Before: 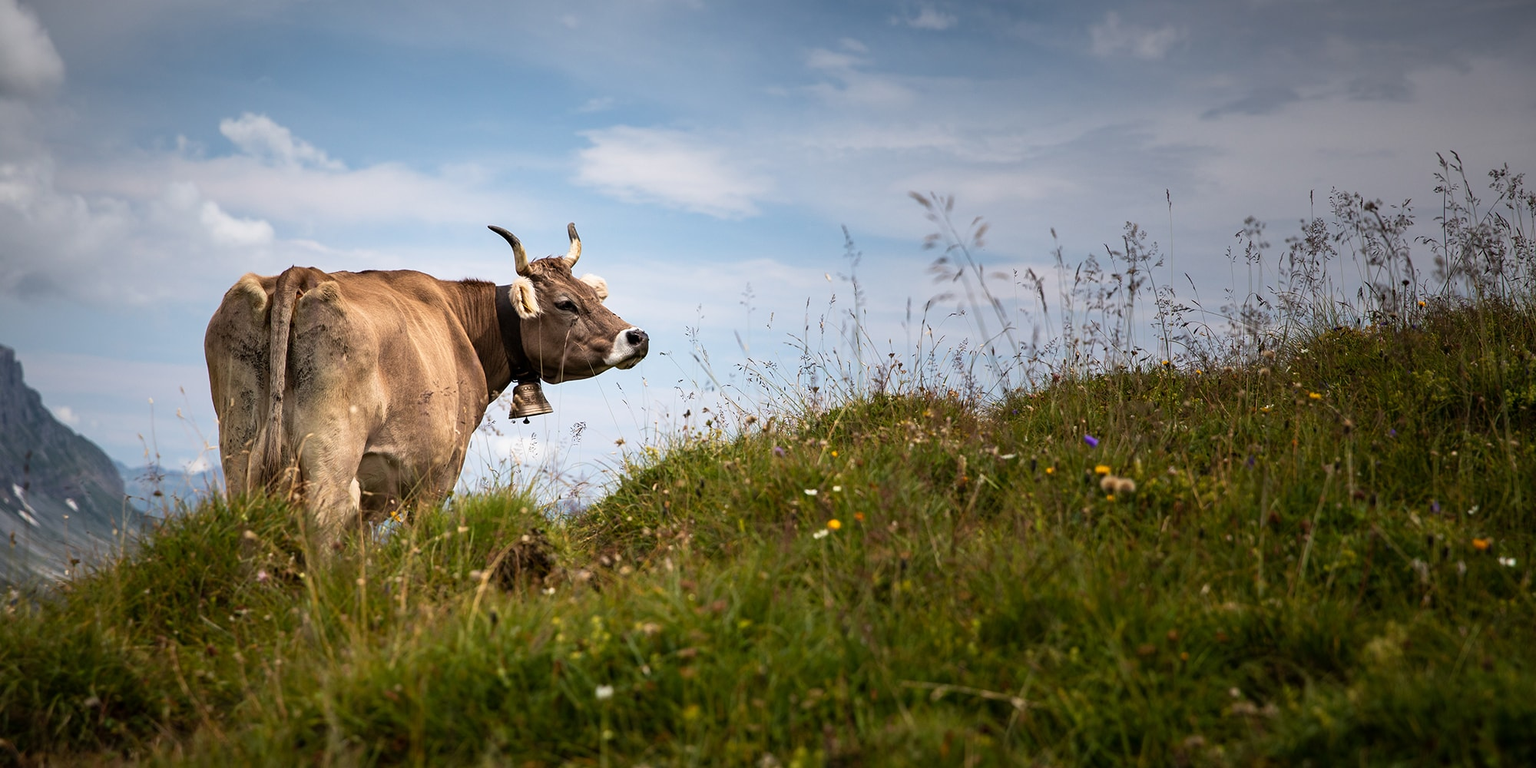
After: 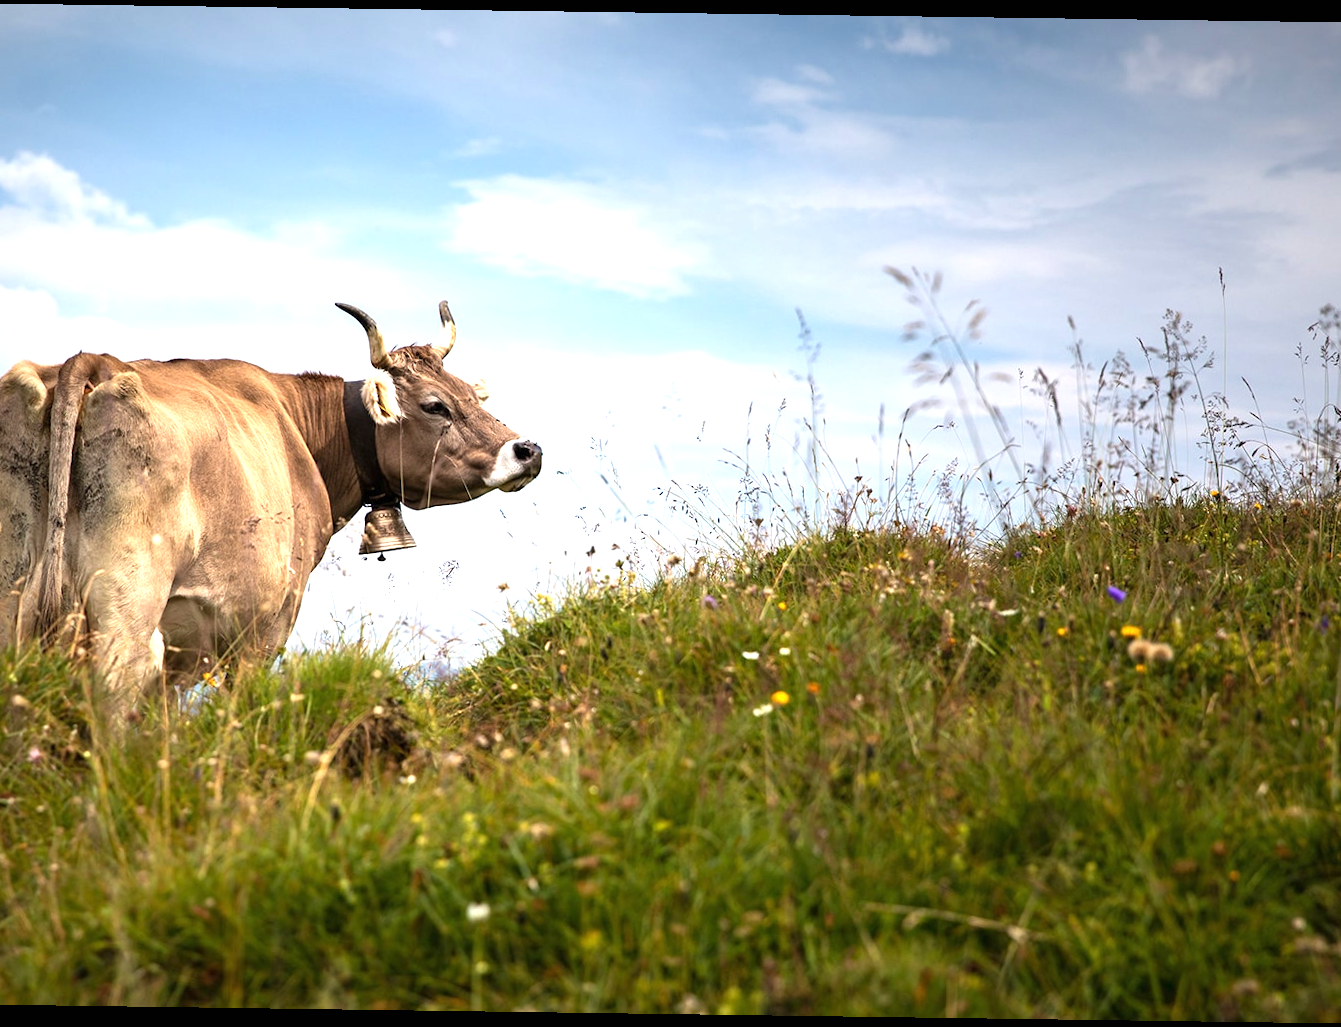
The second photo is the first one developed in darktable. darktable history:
exposure: black level correction 0, exposure 0.9 EV, compensate highlight preservation false
crop: left 15.419%, right 17.914%
rgb curve: mode RGB, independent channels
rotate and perspective: rotation 0.8°, automatic cropping off
